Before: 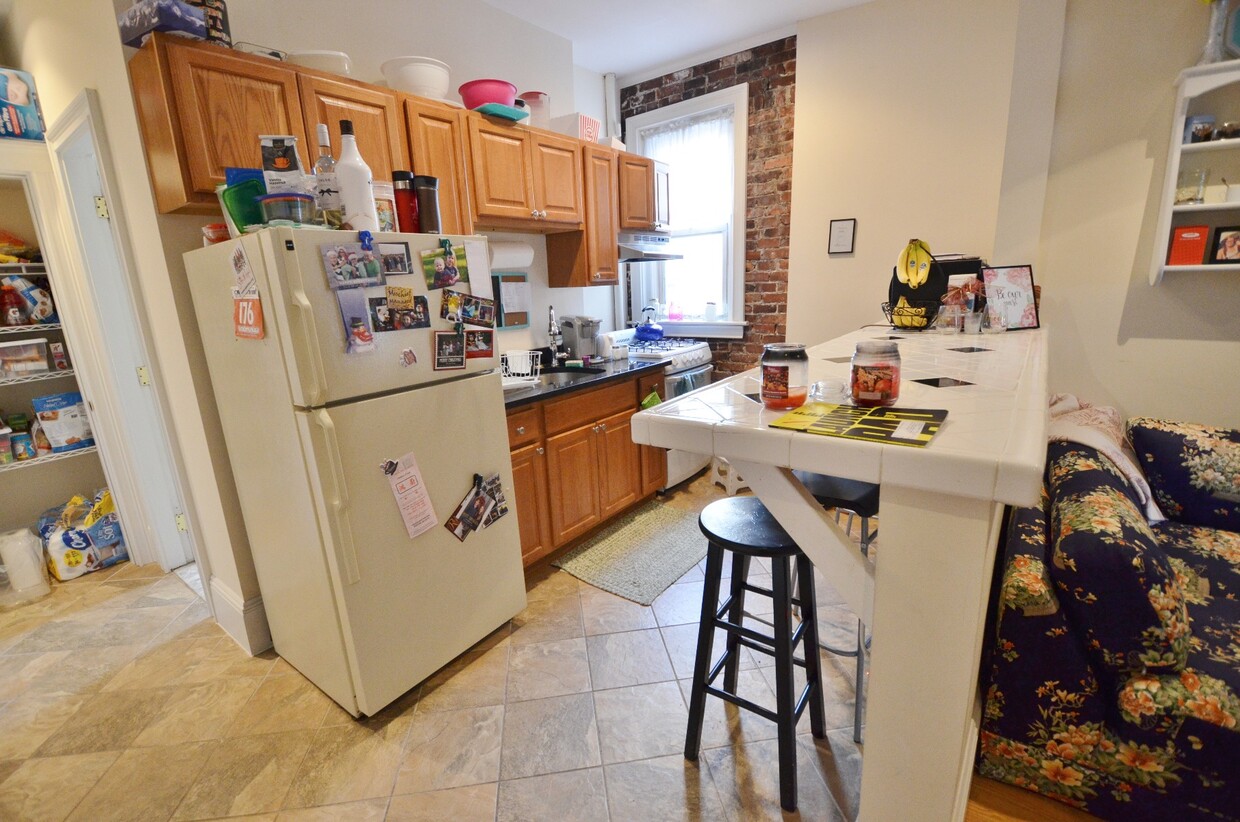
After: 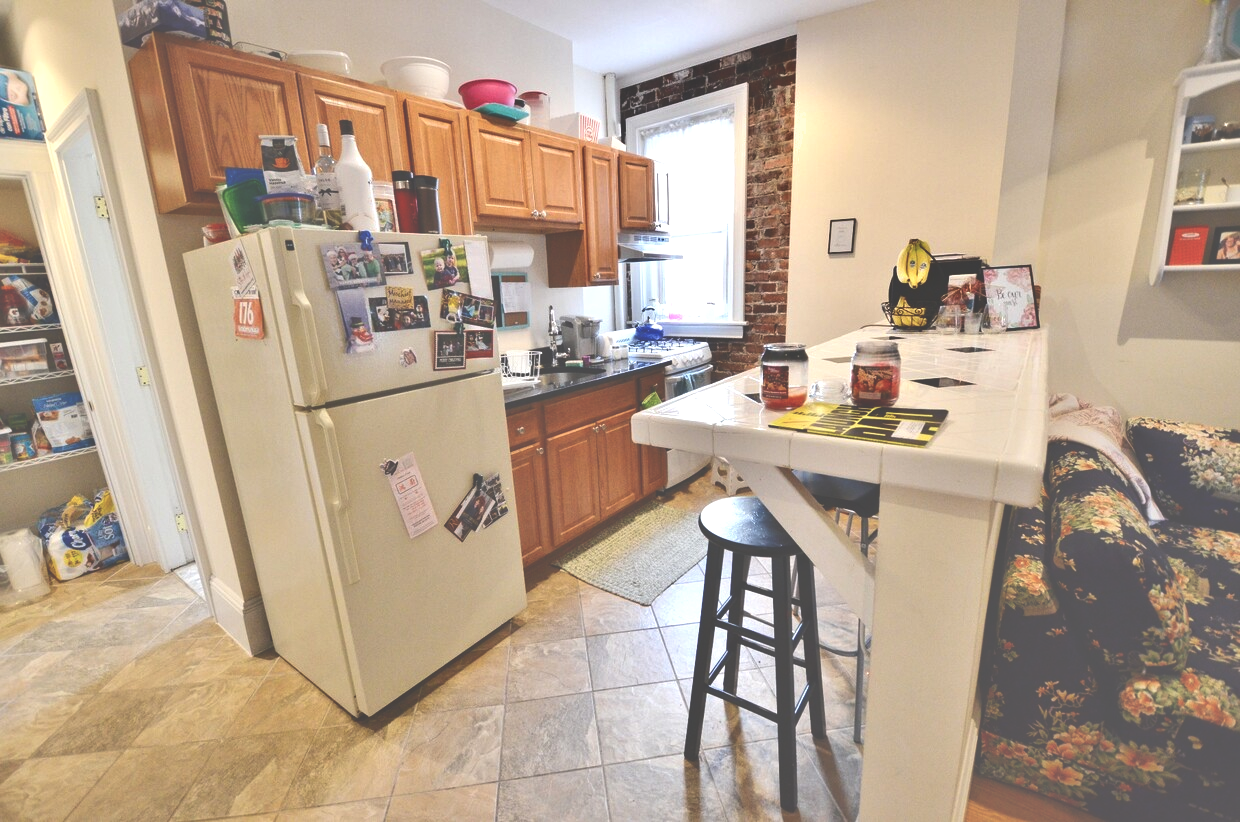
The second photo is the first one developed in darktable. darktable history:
exposure: black level correction -0.069, exposure 0.503 EV, compensate exposure bias true, compensate highlight preservation false
shadows and highlights: soften with gaussian
